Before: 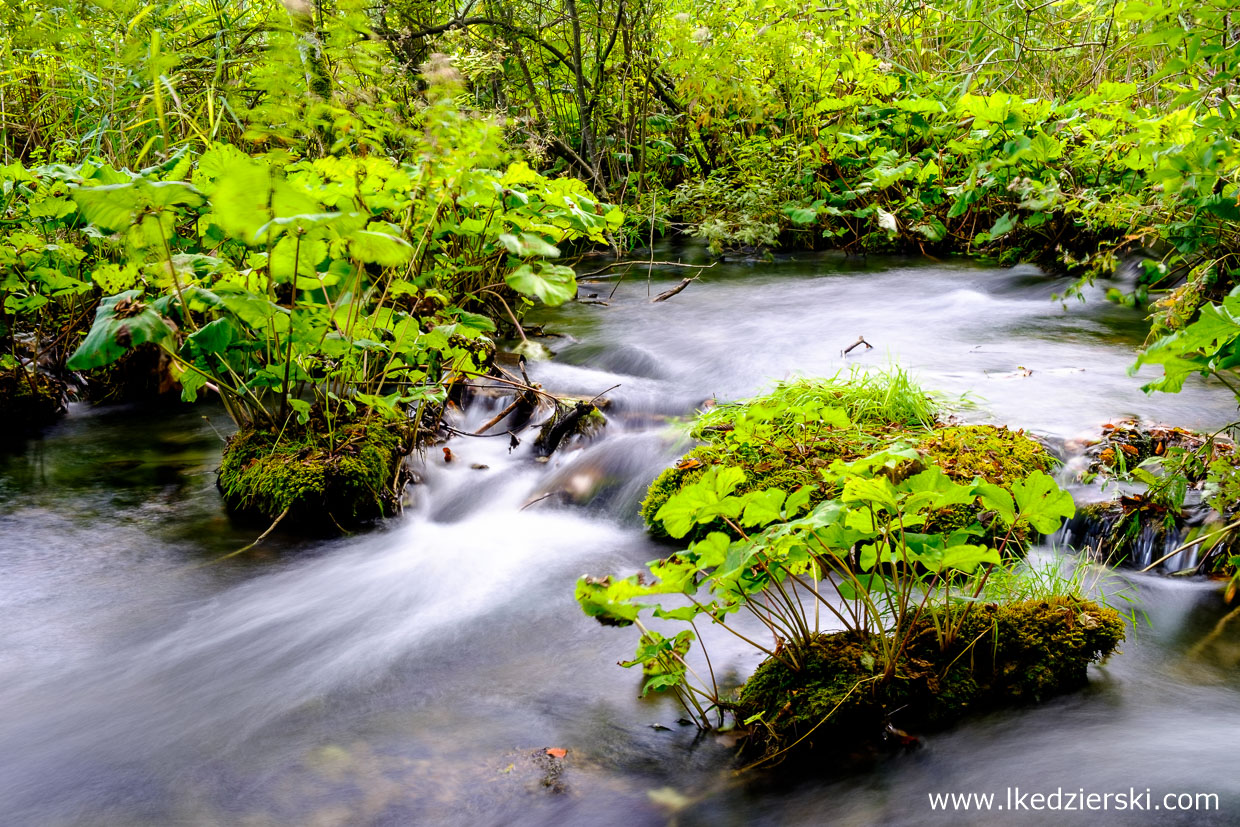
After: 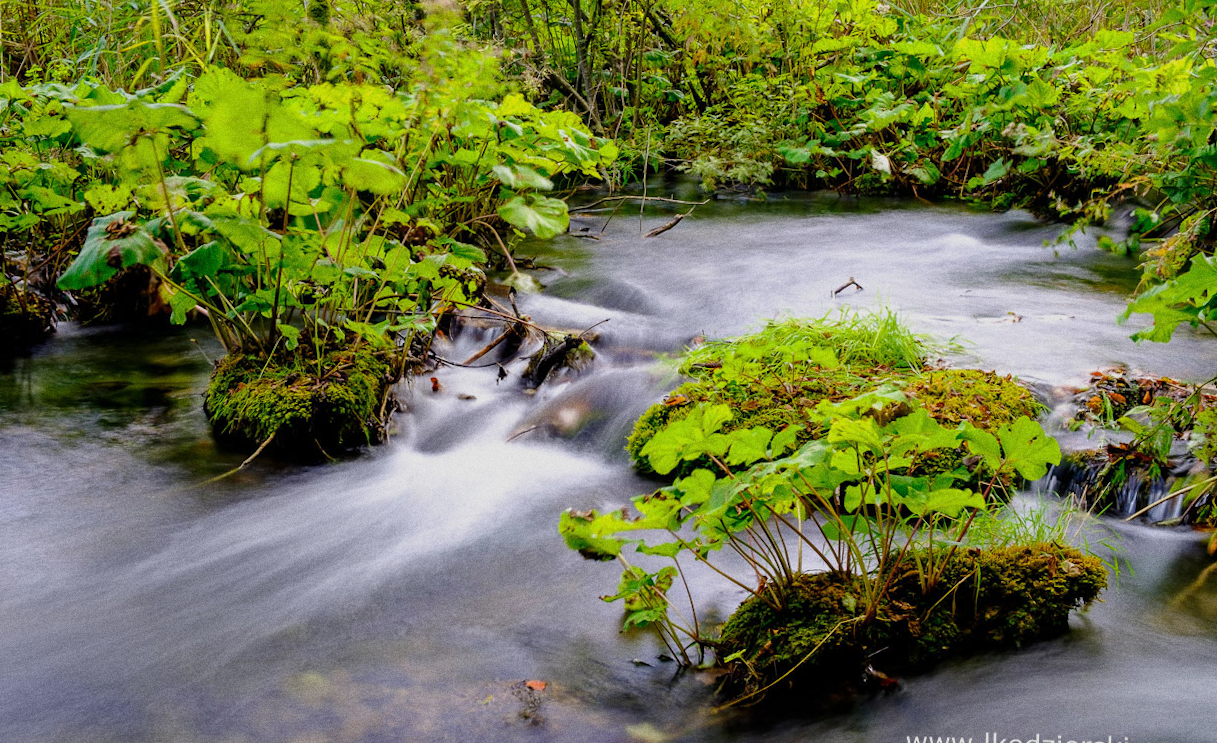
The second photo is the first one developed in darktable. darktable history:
tone equalizer: -8 EV 0.25 EV, -7 EV 0.417 EV, -6 EV 0.417 EV, -5 EV 0.25 EV, -3 EV -0.25 EV, -2 EV -0.417 EV, -1 EV -0.417 EV, +0 EV -0.25 EV, edges refinement/feathering 500, mask exposure compensation -1.57 EV, preserve details guided filter
rotate and perspective: rotation 1.57°, crop left 0.018, crop right 0.982, crop top 0.039, crop bottom 0.961
crop and rotate: top 6.25%
grain: coarseness 22.88 ISO
